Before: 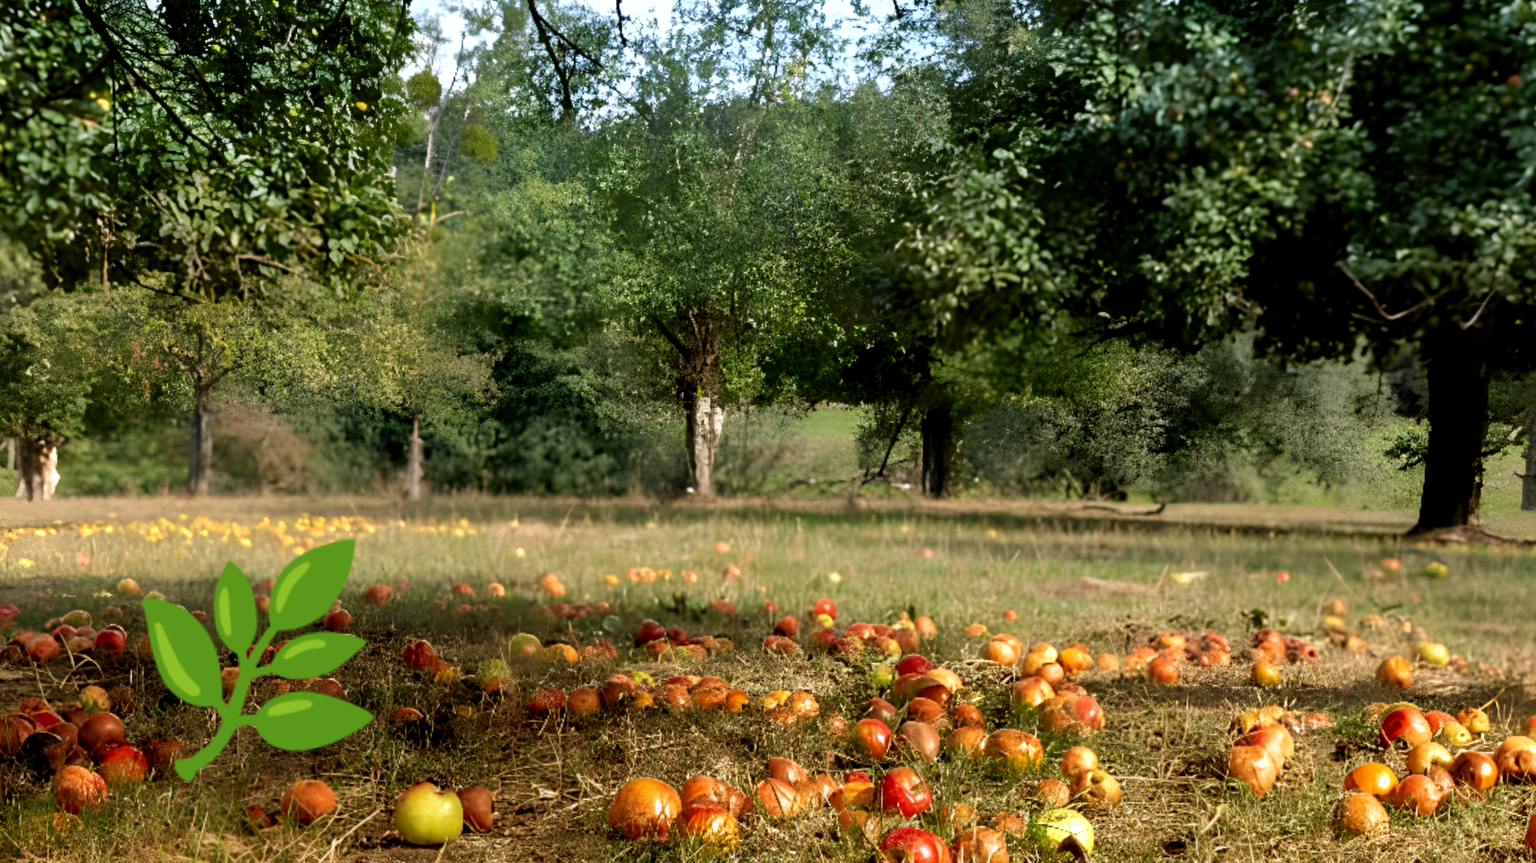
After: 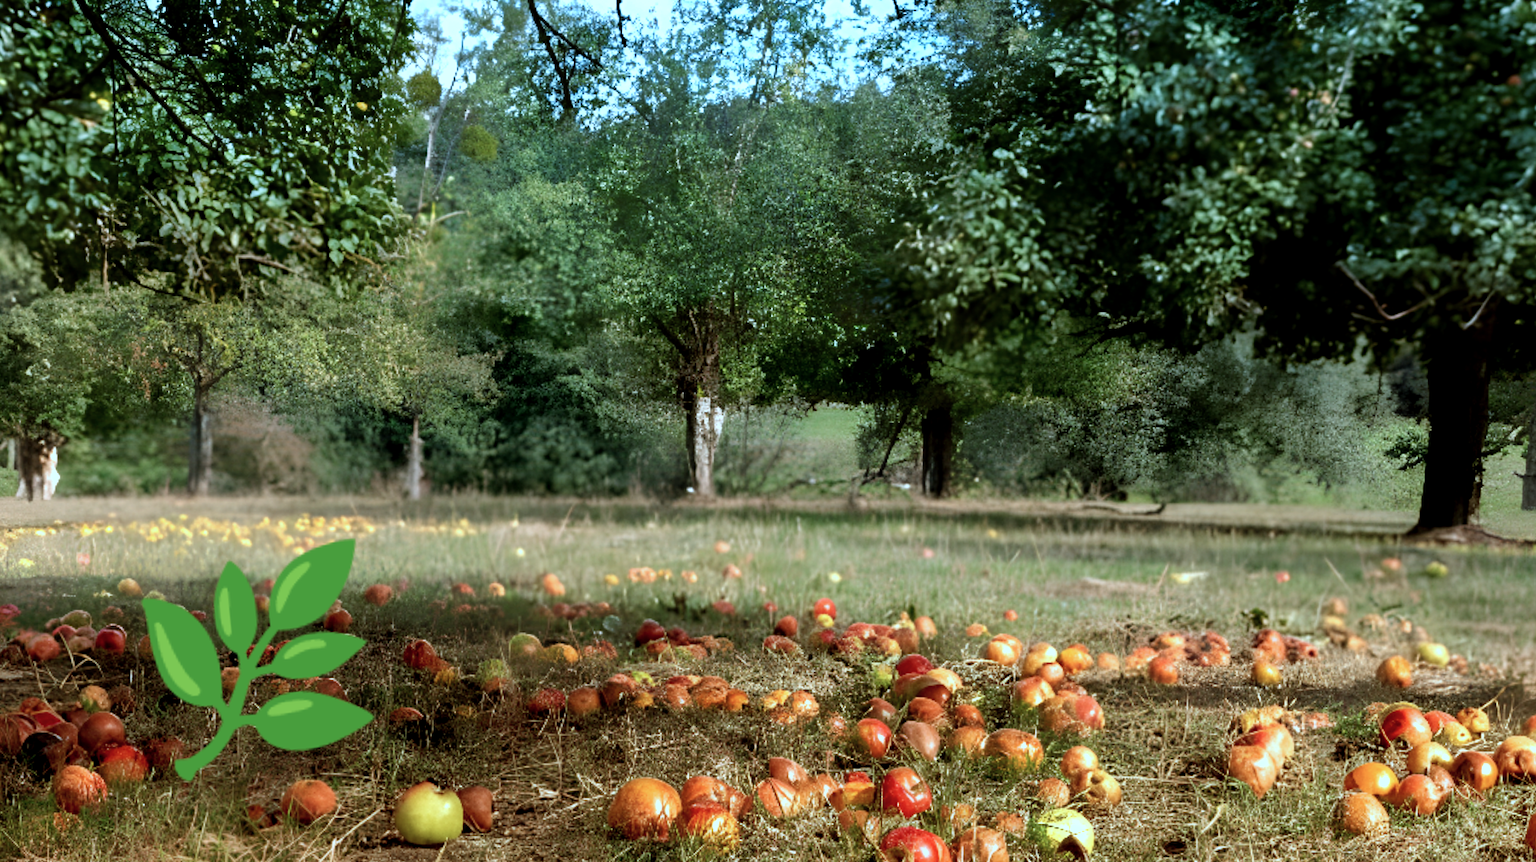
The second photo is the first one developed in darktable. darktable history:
color correction: highlights a* -9.73, highlights b* -21.22
shadows and highlights: shadows -10, white point adjustment 1.5, highlights 10
